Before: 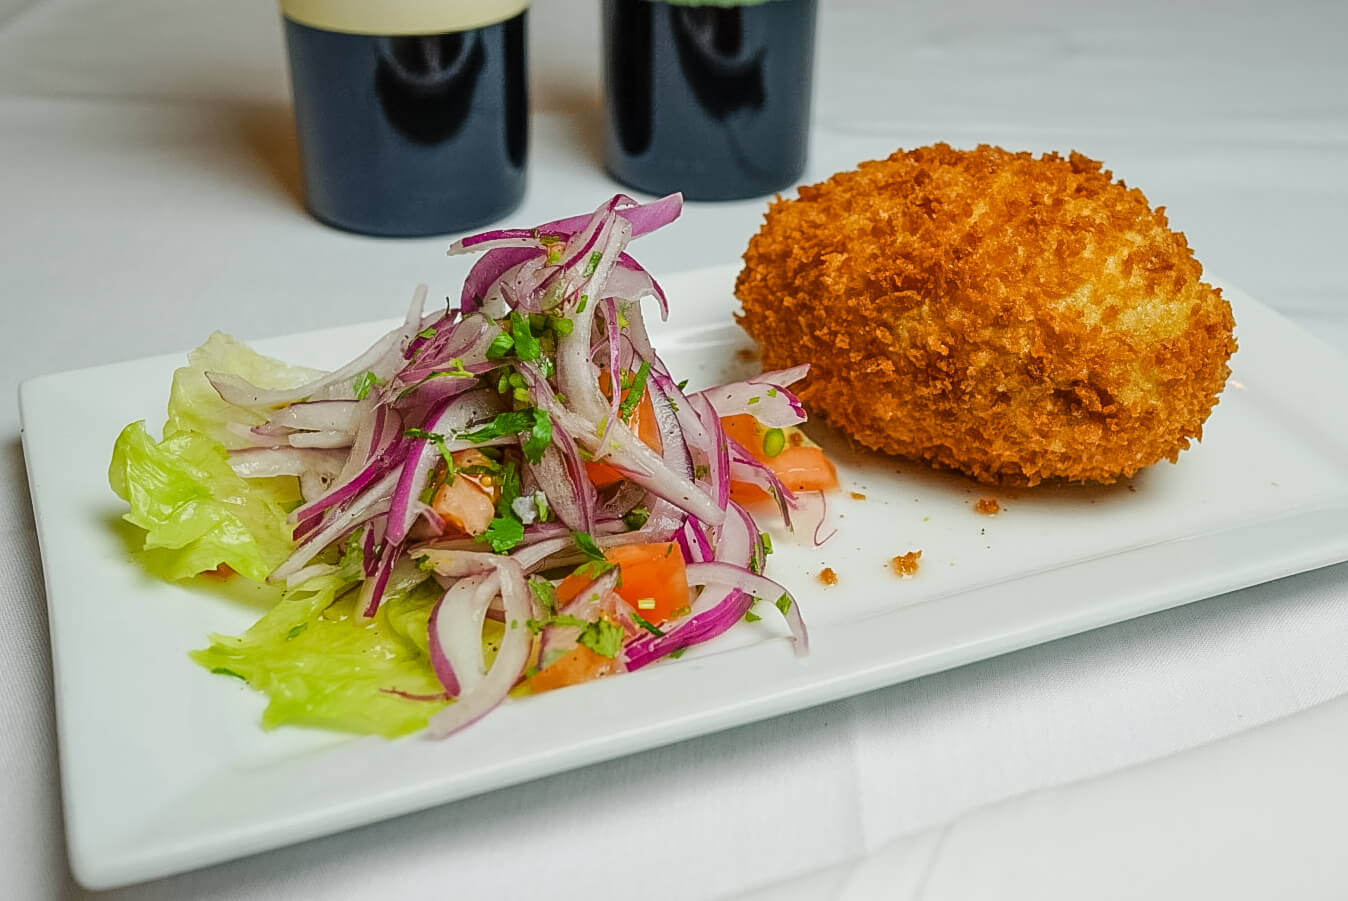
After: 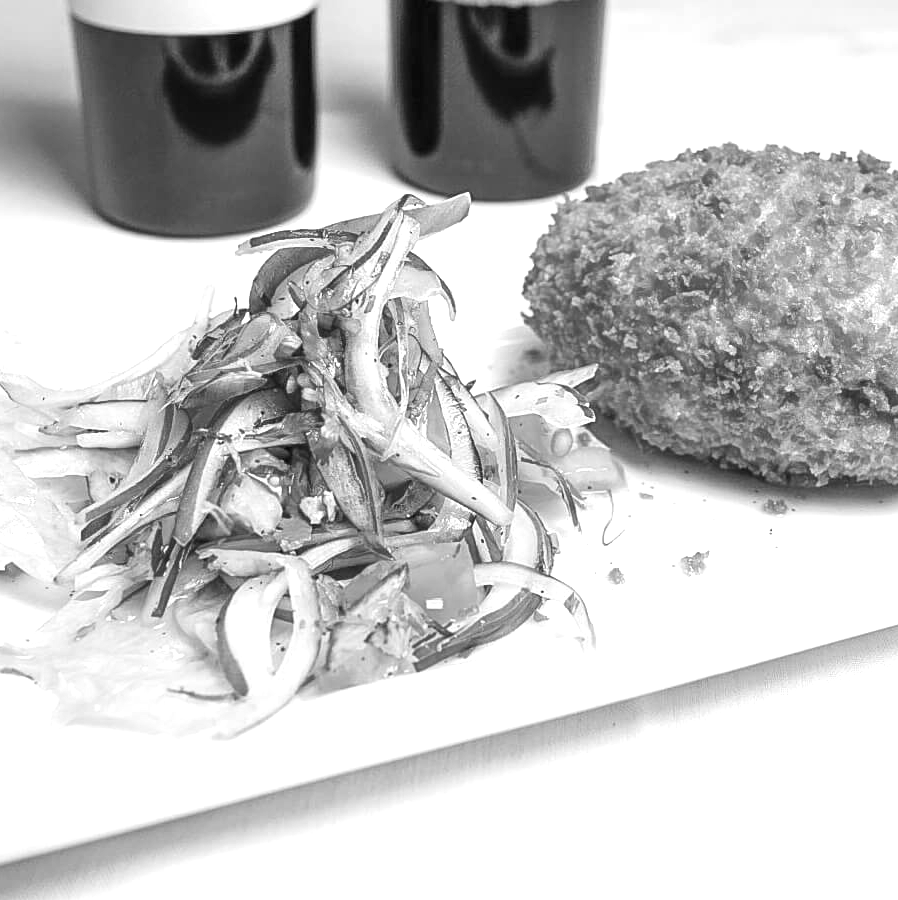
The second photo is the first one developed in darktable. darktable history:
crop and rotate: left 15.754%, right 17.579%
exposure: black level correction 0, exposure 1.1 EV, compensate exposure bias true, compensate highlight preservation false
monochrome: on, module defaults
